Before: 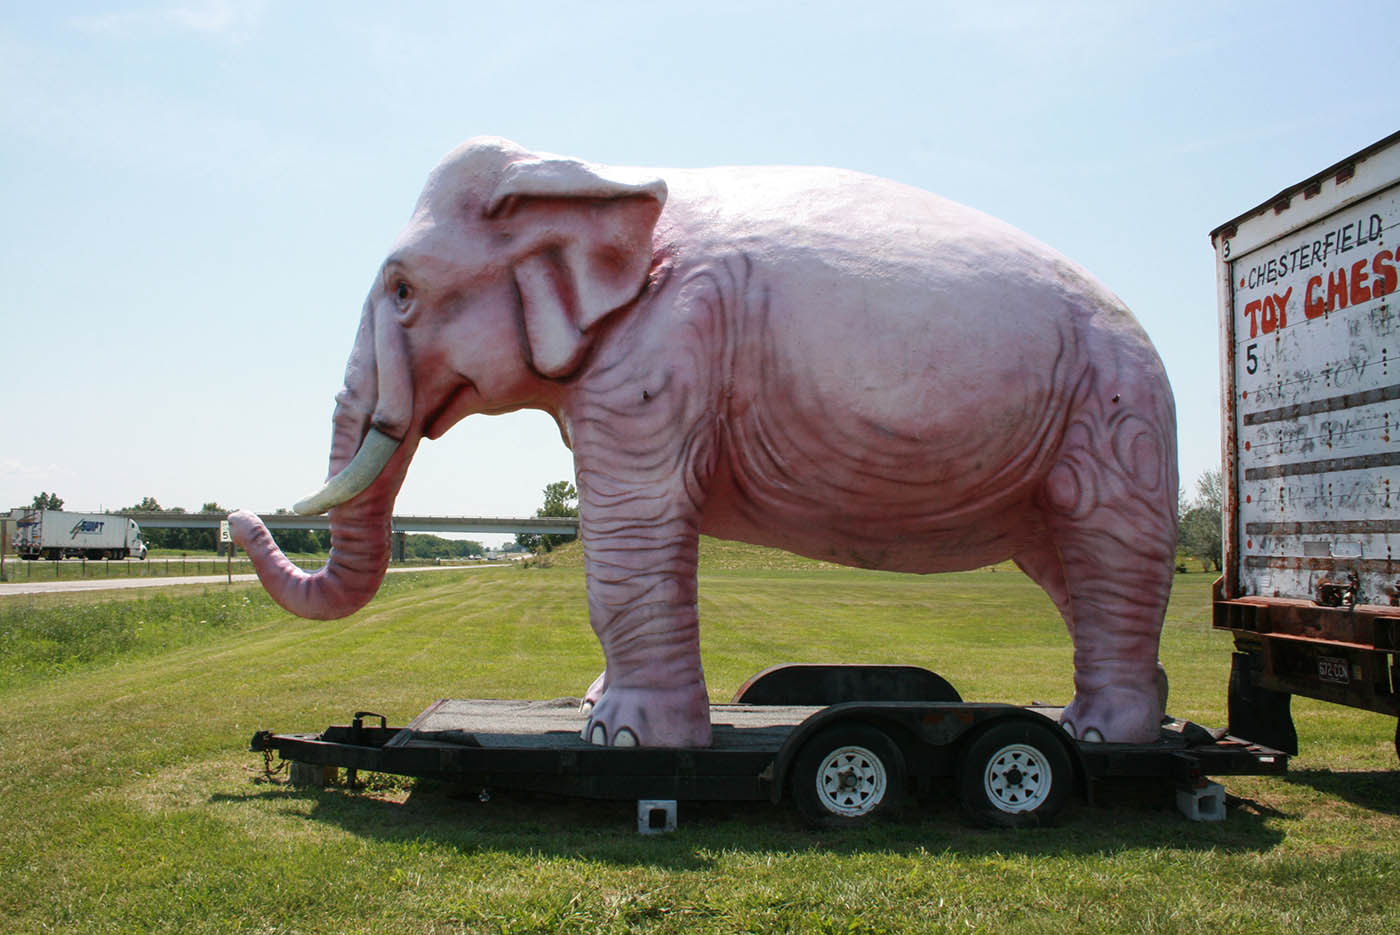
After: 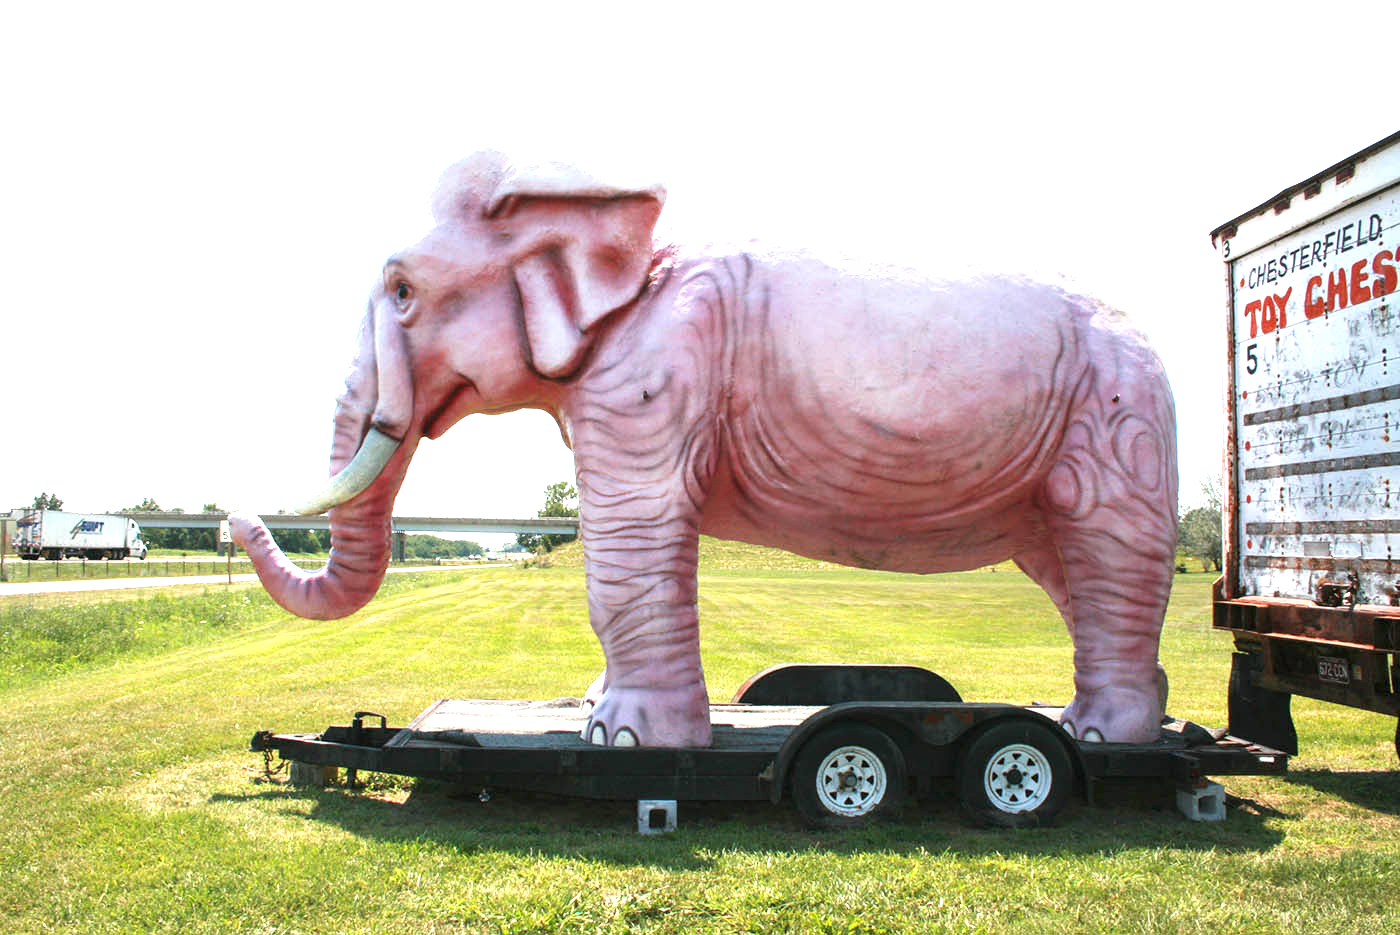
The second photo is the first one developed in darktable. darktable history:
exposure: black level correction 0, exposure 1.476 EV, compensate highlight preservation false
